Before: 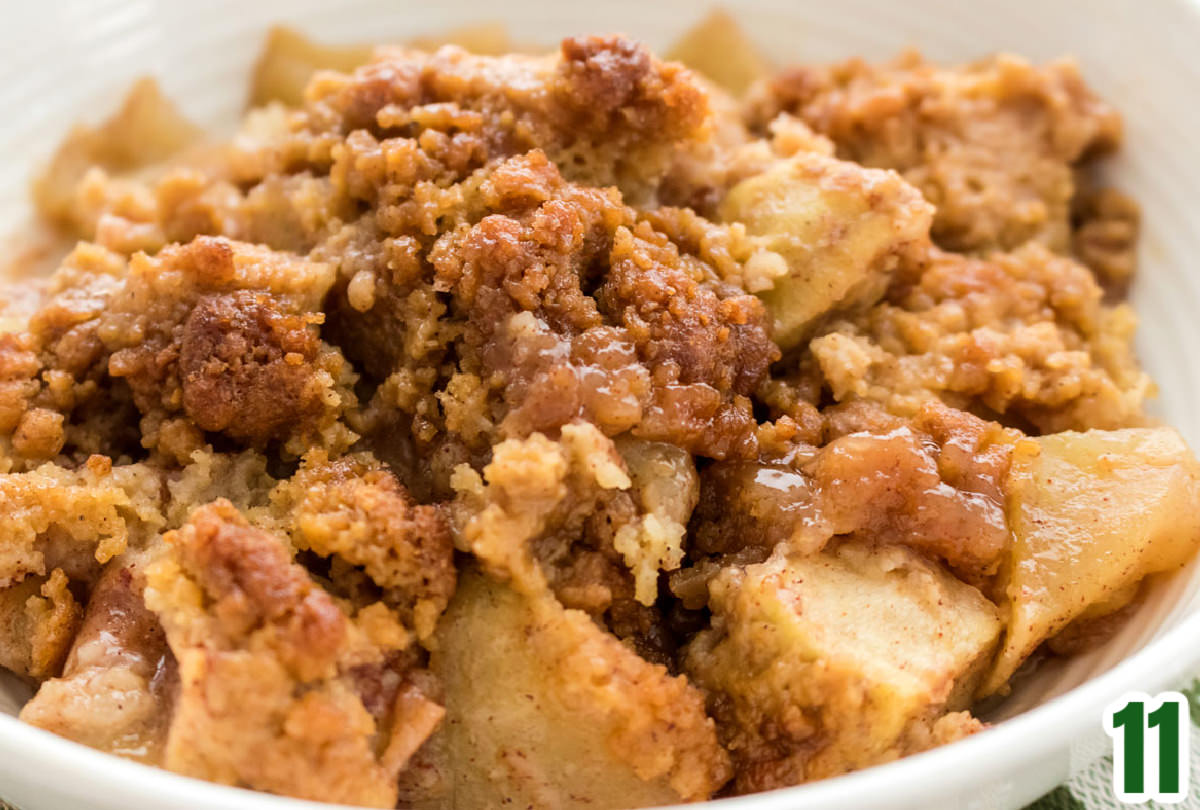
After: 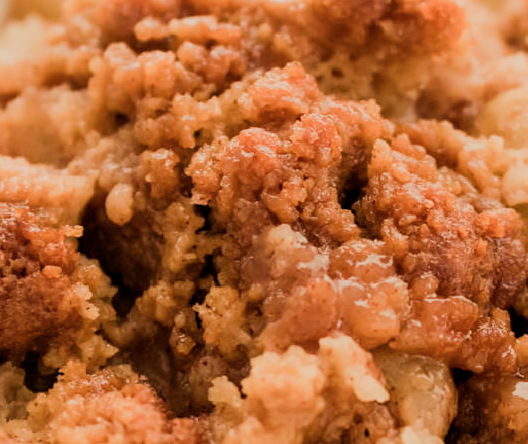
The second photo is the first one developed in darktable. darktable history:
crop: left 20.248%, top 10.86%, right 35.675%, bottom 34.321%
filmic rgb: middle gray luminance 18.42%, black relative exposure -11.25 EV, white relative exposure 3.75 EV, threshold 6 EV, target black luminance 0%, hardness 5.87, latitude 57.4%, contrast 0.963, shadows ↔ highlights balance 49.98%, add noise in highlights 0, preserve chrominance luminance Y, color science v3 (2019), use custom middle-gray values true, iterations of high-quality reconstruction 0, contrast in highlights soft, enable highlight reconstruction true
rotate and perspective: automatic cropping off
white balance: red 1.138, green 0.996, blue 0.812
color balance rgb: perceptual saturation grading › global saturation -1%
